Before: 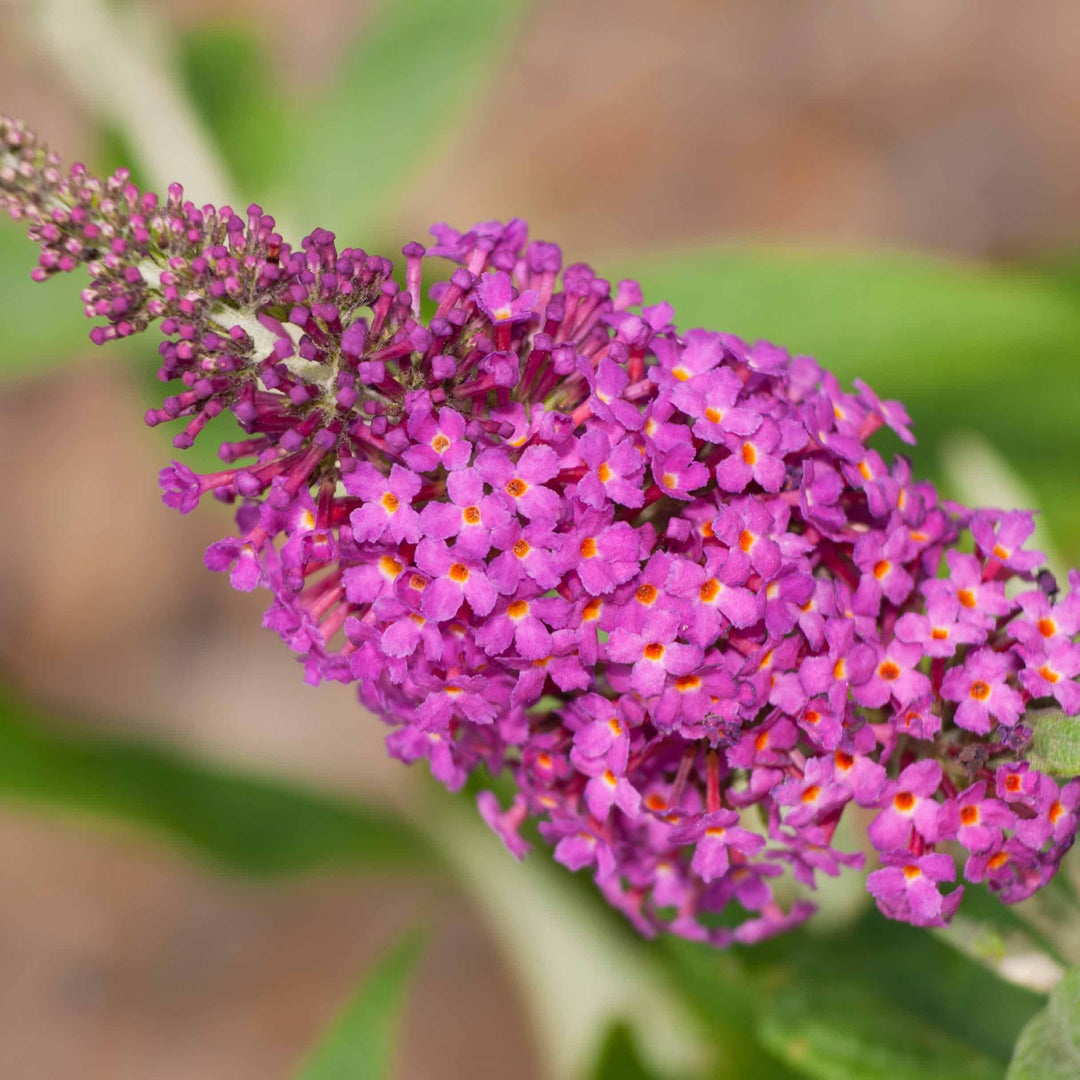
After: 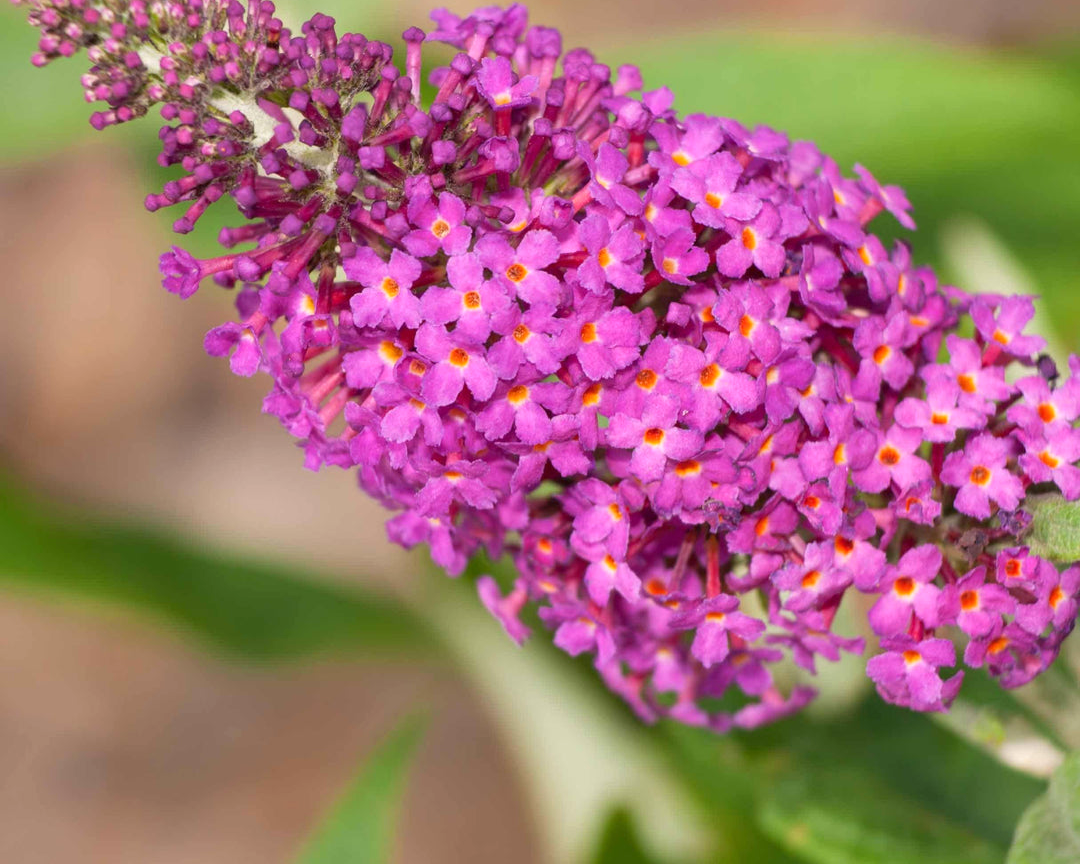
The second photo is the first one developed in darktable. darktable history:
exposure: exposure 0.207 EV, compensate highlight preservation false
crop and rotate: top 19.998%
